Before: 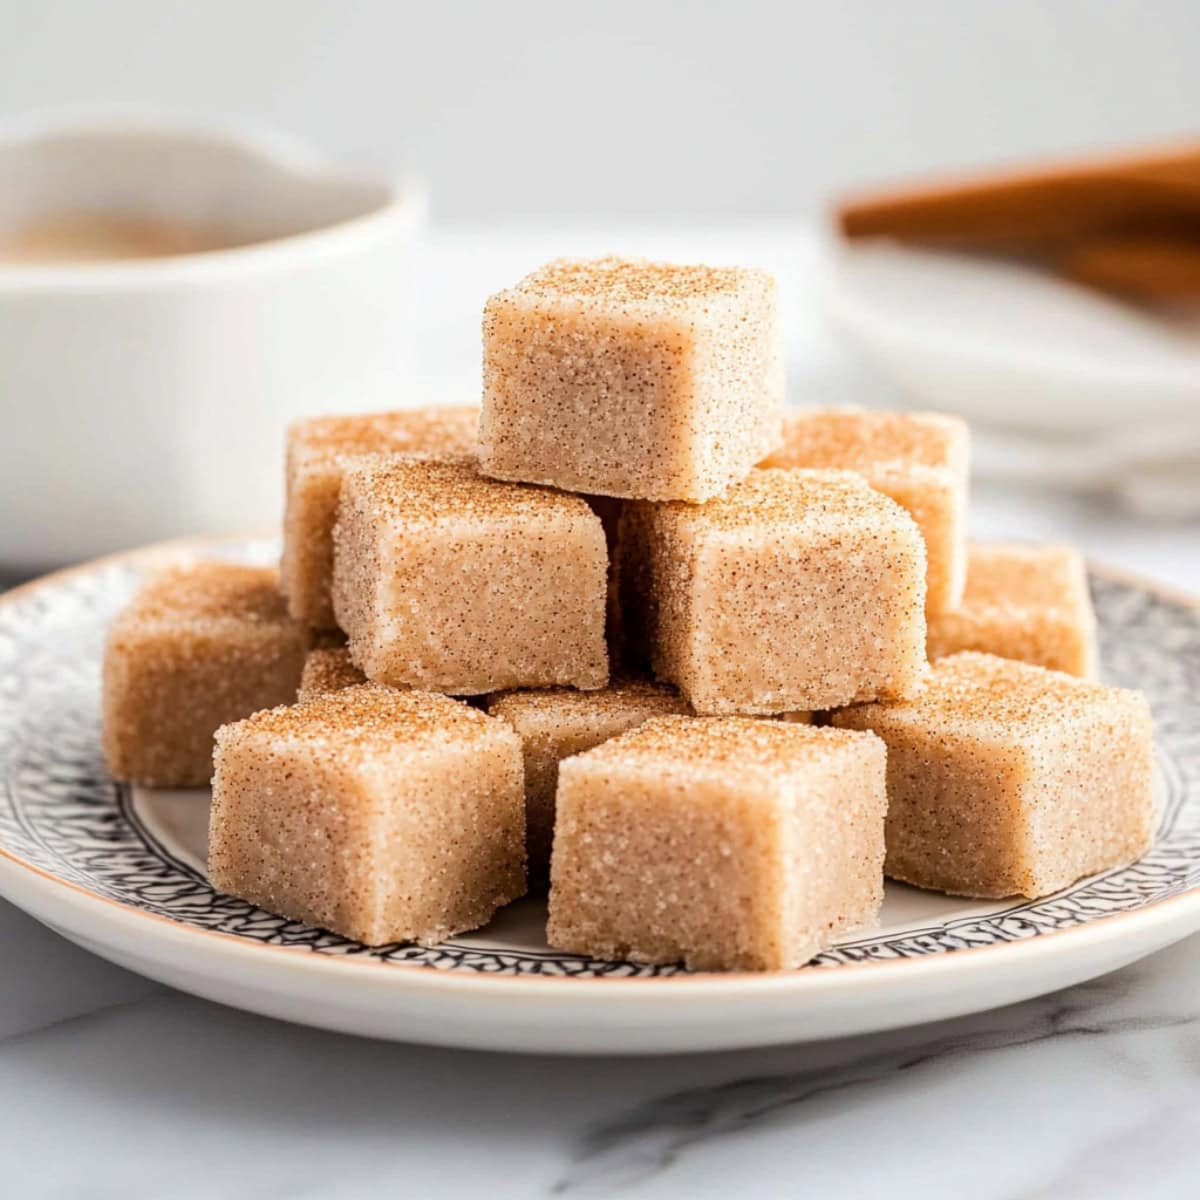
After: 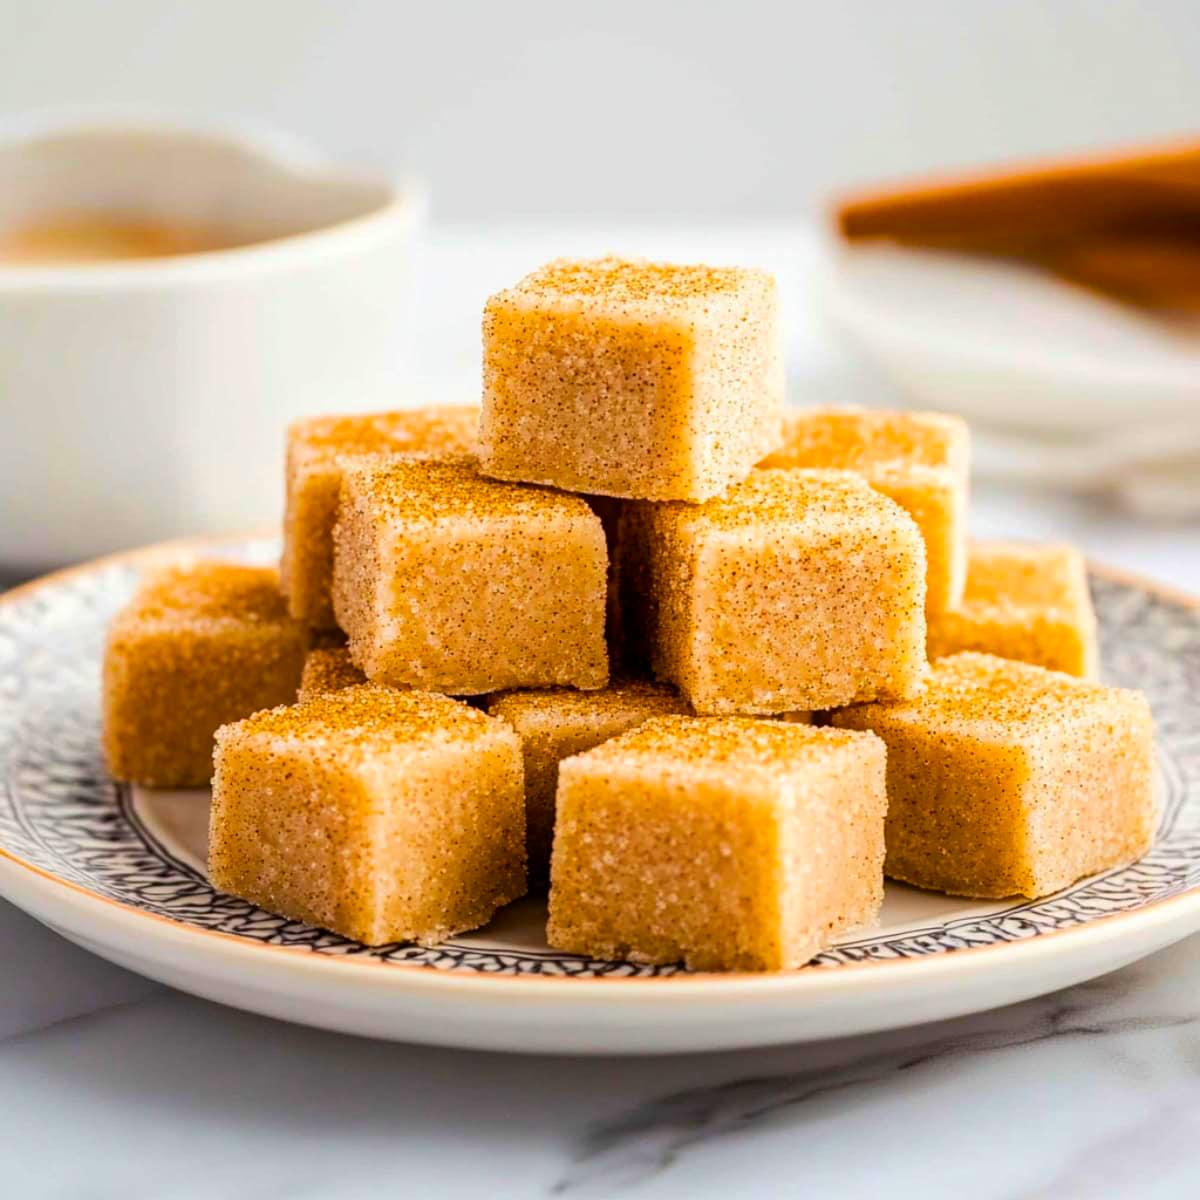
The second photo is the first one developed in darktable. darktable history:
color balance rgb: shadows lift › luminance 0.801%, shadows lift › chroma 0.476%, shadows lift › hue 18.19°, perceptual saturation grading › global saturation 29.536%, global vibrance 50.289%
